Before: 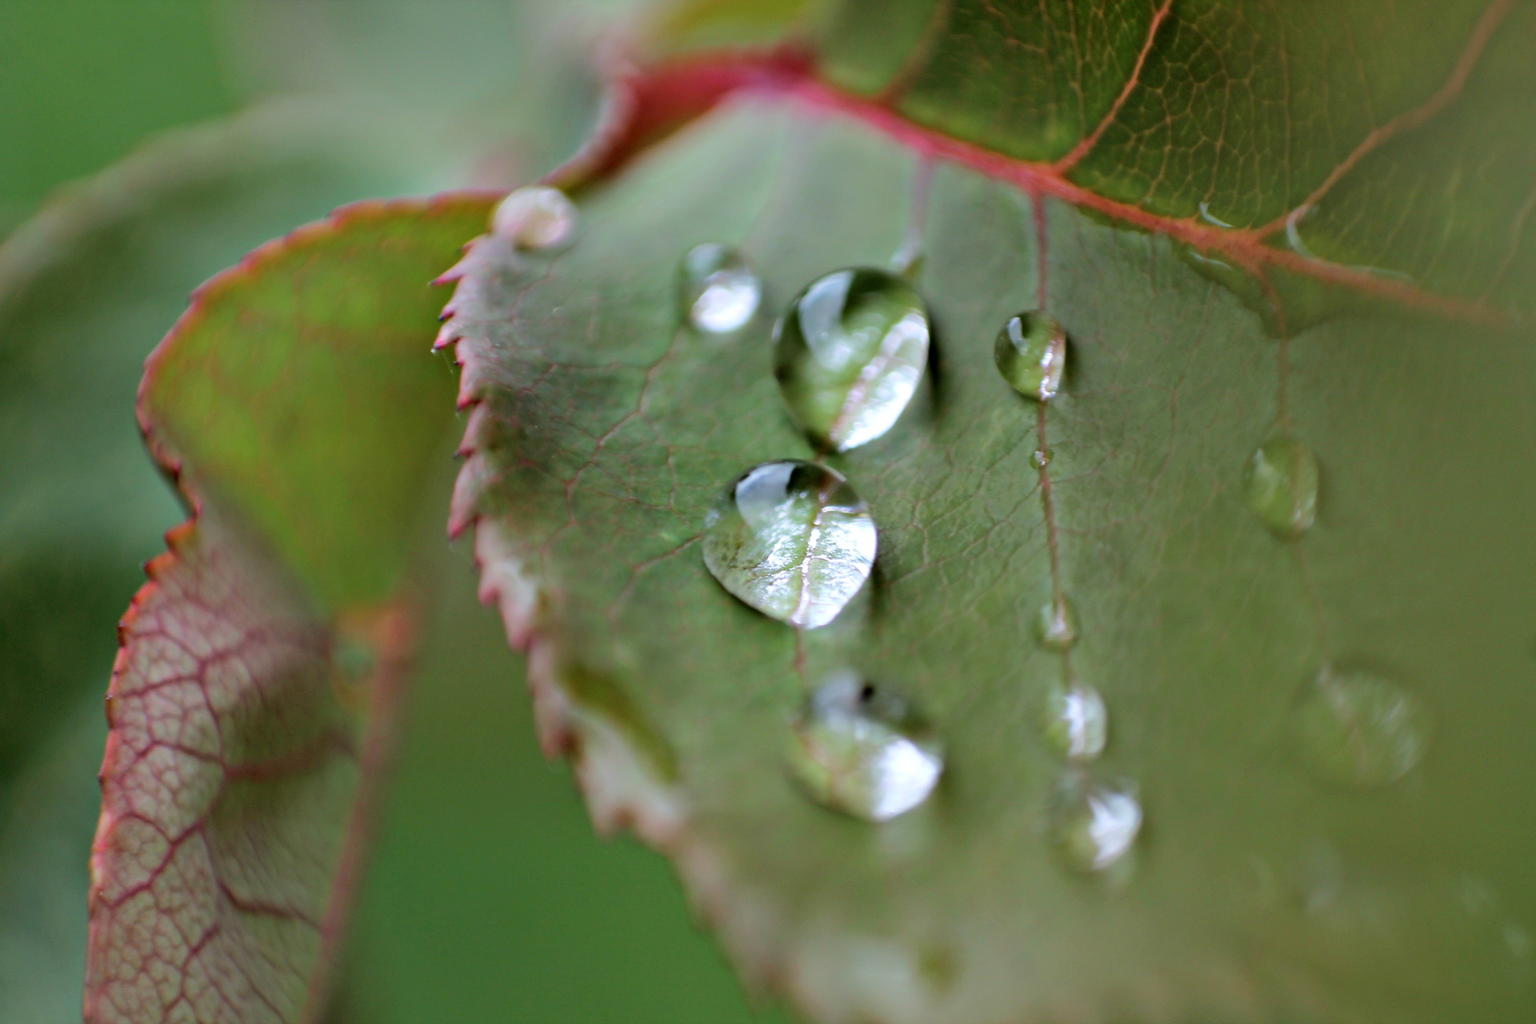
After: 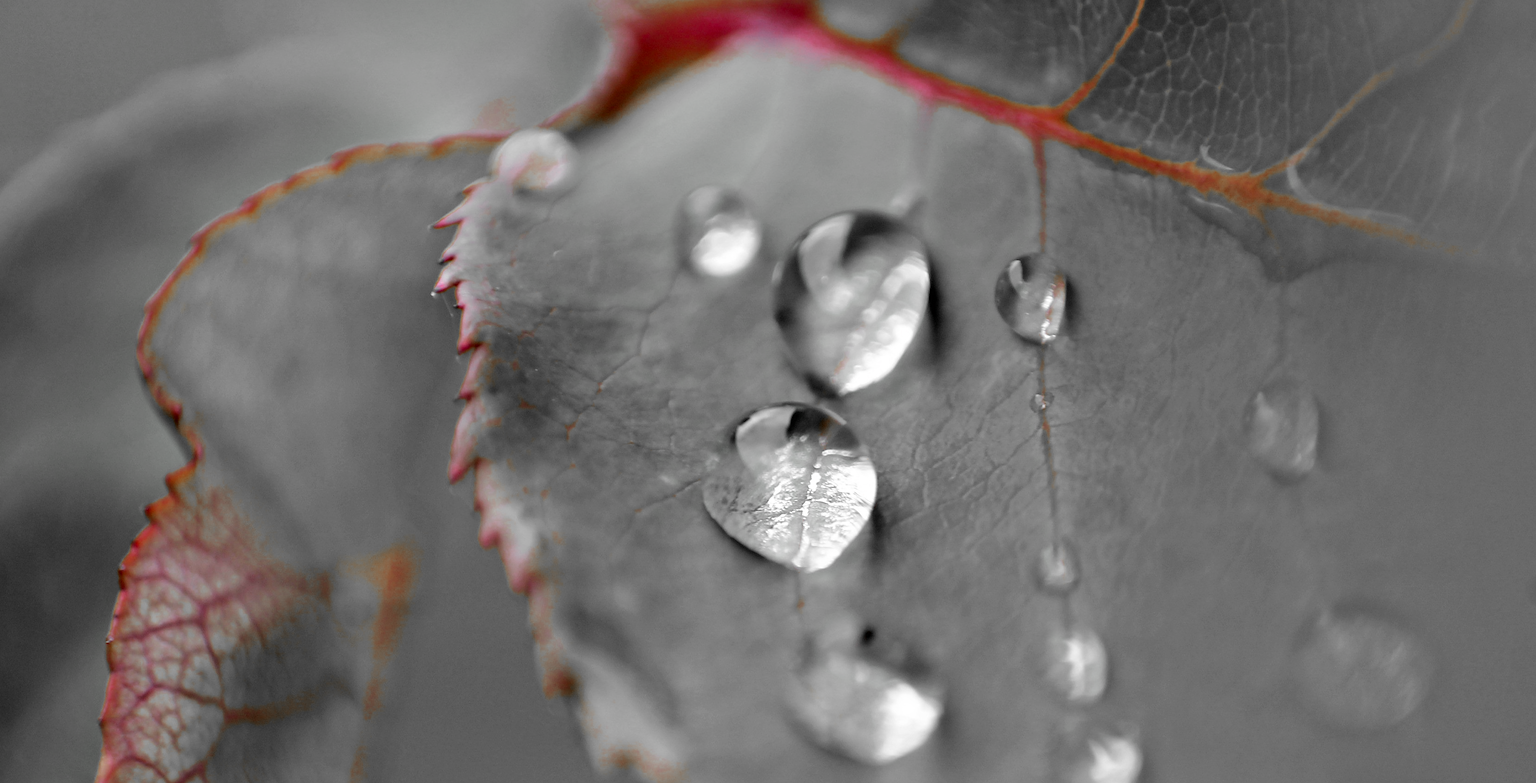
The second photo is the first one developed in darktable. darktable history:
sharpen: on, module defaults
crop: top 5.597%, bottom 17.85%
color zones: curves: ch0 [(0, 0.497) (0.096, 0.361) (0.221, 0.538) (0.429, 0.5) (0.571, 0.5) (0.714, 0.5) (0.857, 0.5) (1, 0.497)]; ch1 [(0, 0.5) (0.143, 0.5) (0.257, -0.002) (0.429, 0.04) (0.571, -0.001) (0.714, -0.015) (0.857, 0.024) (1, 0.5)]
